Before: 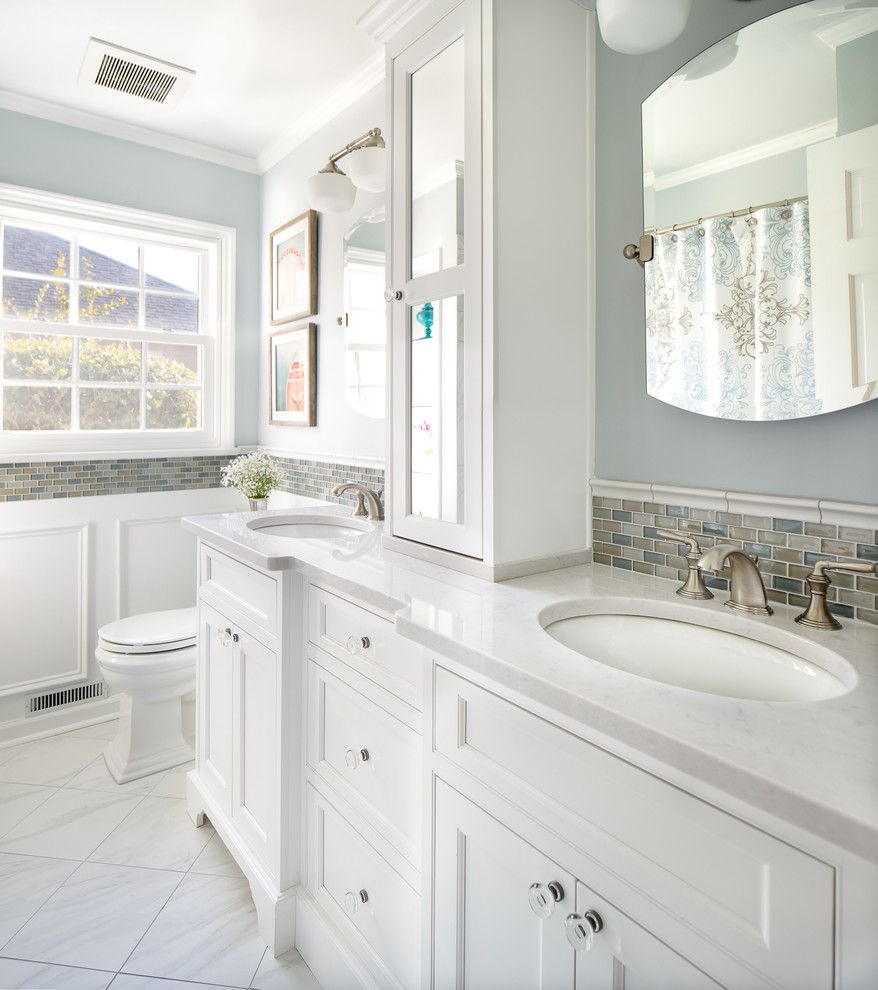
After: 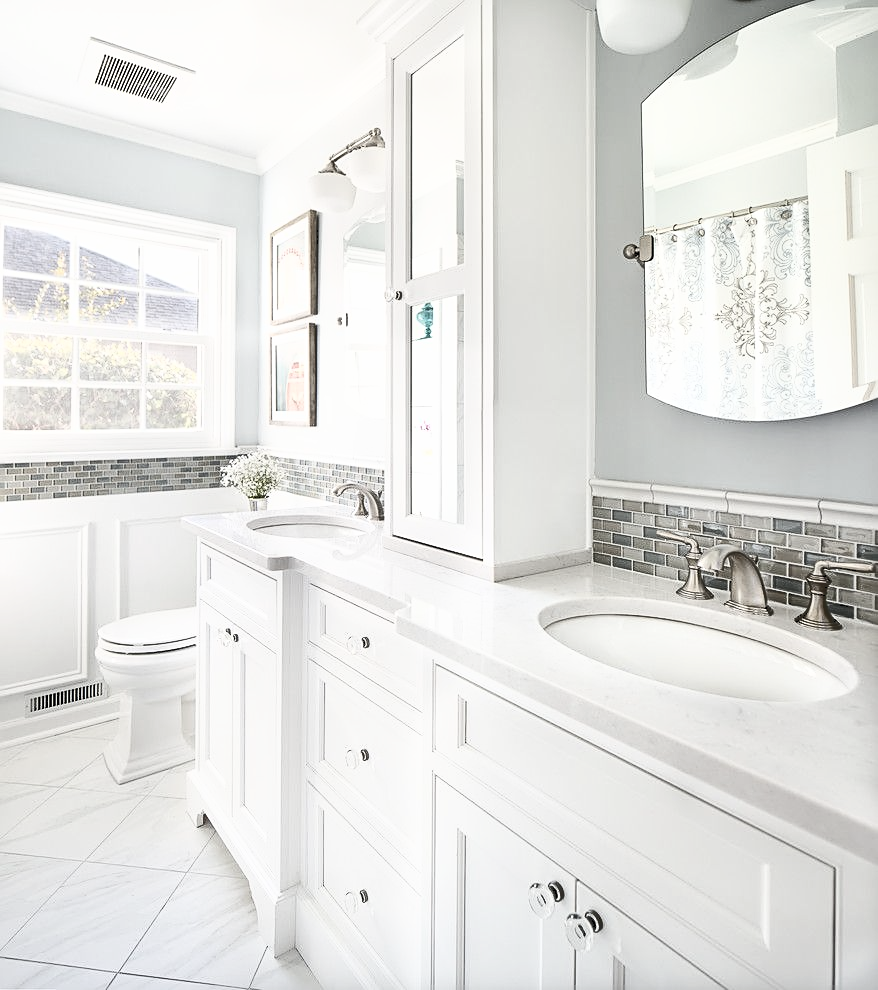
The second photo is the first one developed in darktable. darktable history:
sharpen: on, module defaults
color correction: highlights b* -0.017, saturation 0.528
tone equalizer: -7 EV 0.187 EV, -6 EV 0.13 EV, -5 EV 0.108 EV, -4 EV 0.073 EV, -2 EV -0.031 EV, -1 EV -0.055 EV, +0 EV -0.07 EV
tone curve: curves: ch0 [(0, 0) (0.003, 0.156) (0.011, 0.156) (0.025, 0.161) (0.044, 0.161) (0.069, 0.161) (0.1, 0.166) (0.136, 0.168) (0.177, 0.179) (0.224, 0.202) (0.277, 0.241) (0.335, 0.296) (0.399, 0.378) (0.468, 0.484) (0.543, 0.604) (0.623, 0.728) (0.709, 0.822) (0.801, 0.918) (0.898, 0.98) (1, 1)], color space Lab, independent channels, preserve colors none
